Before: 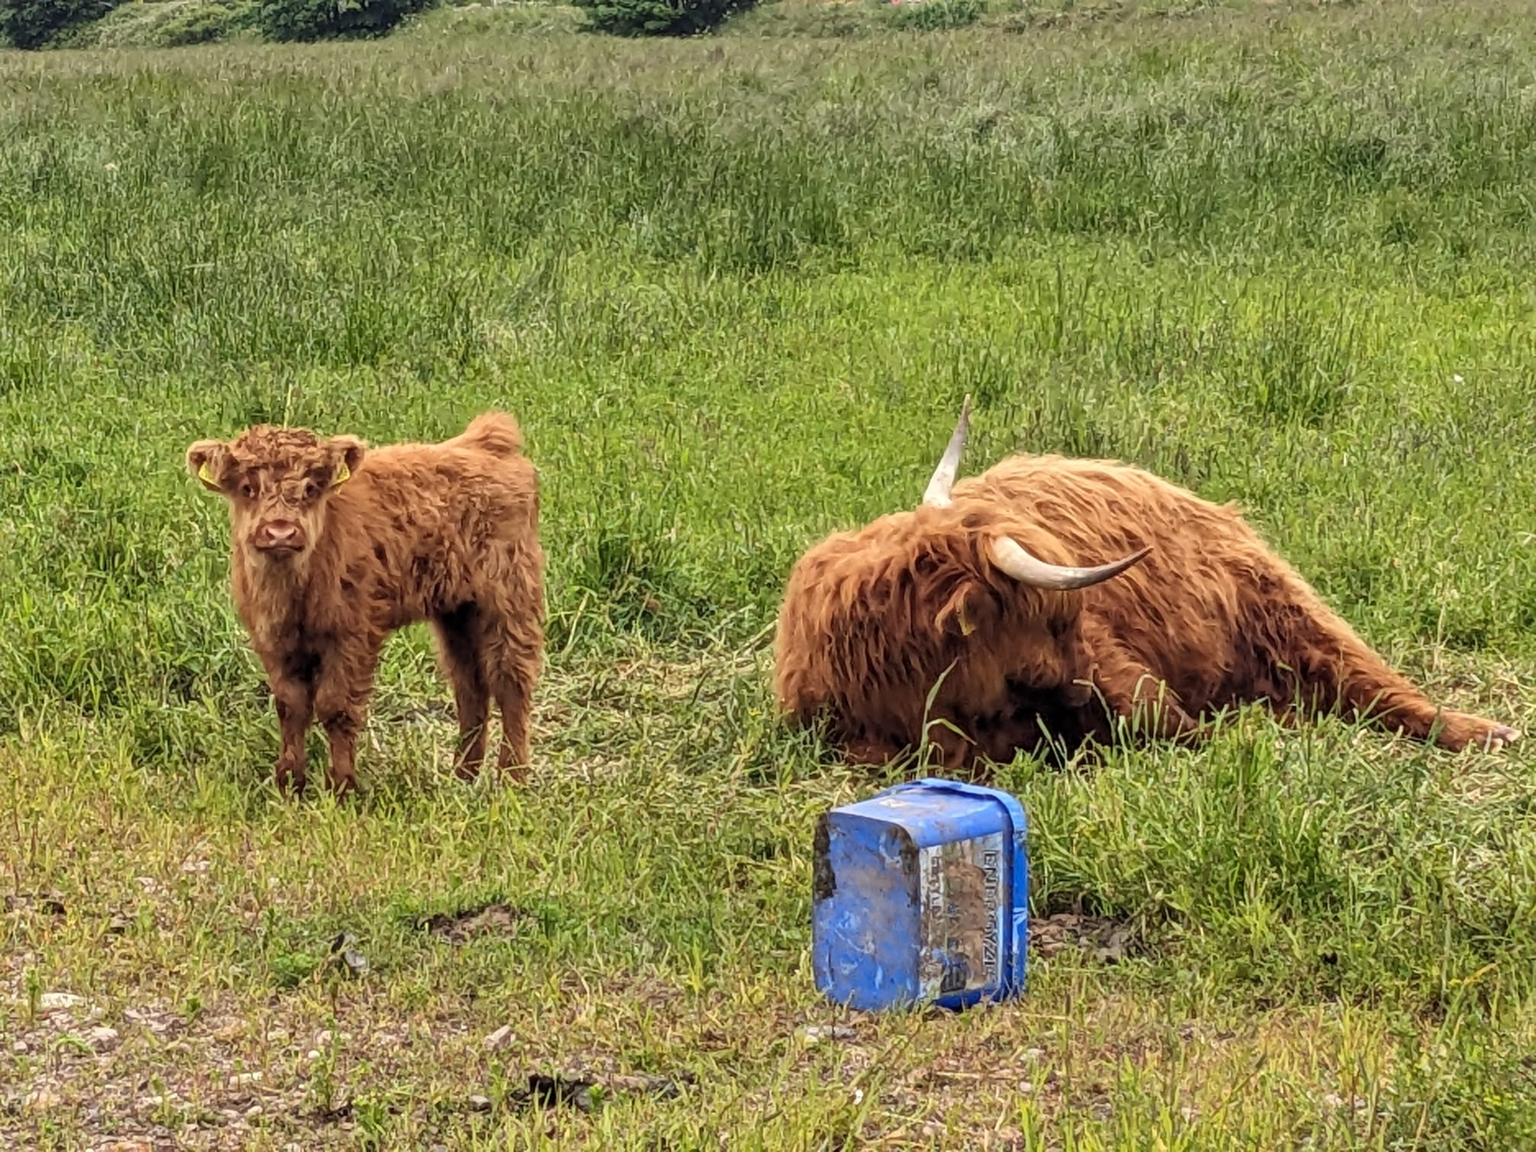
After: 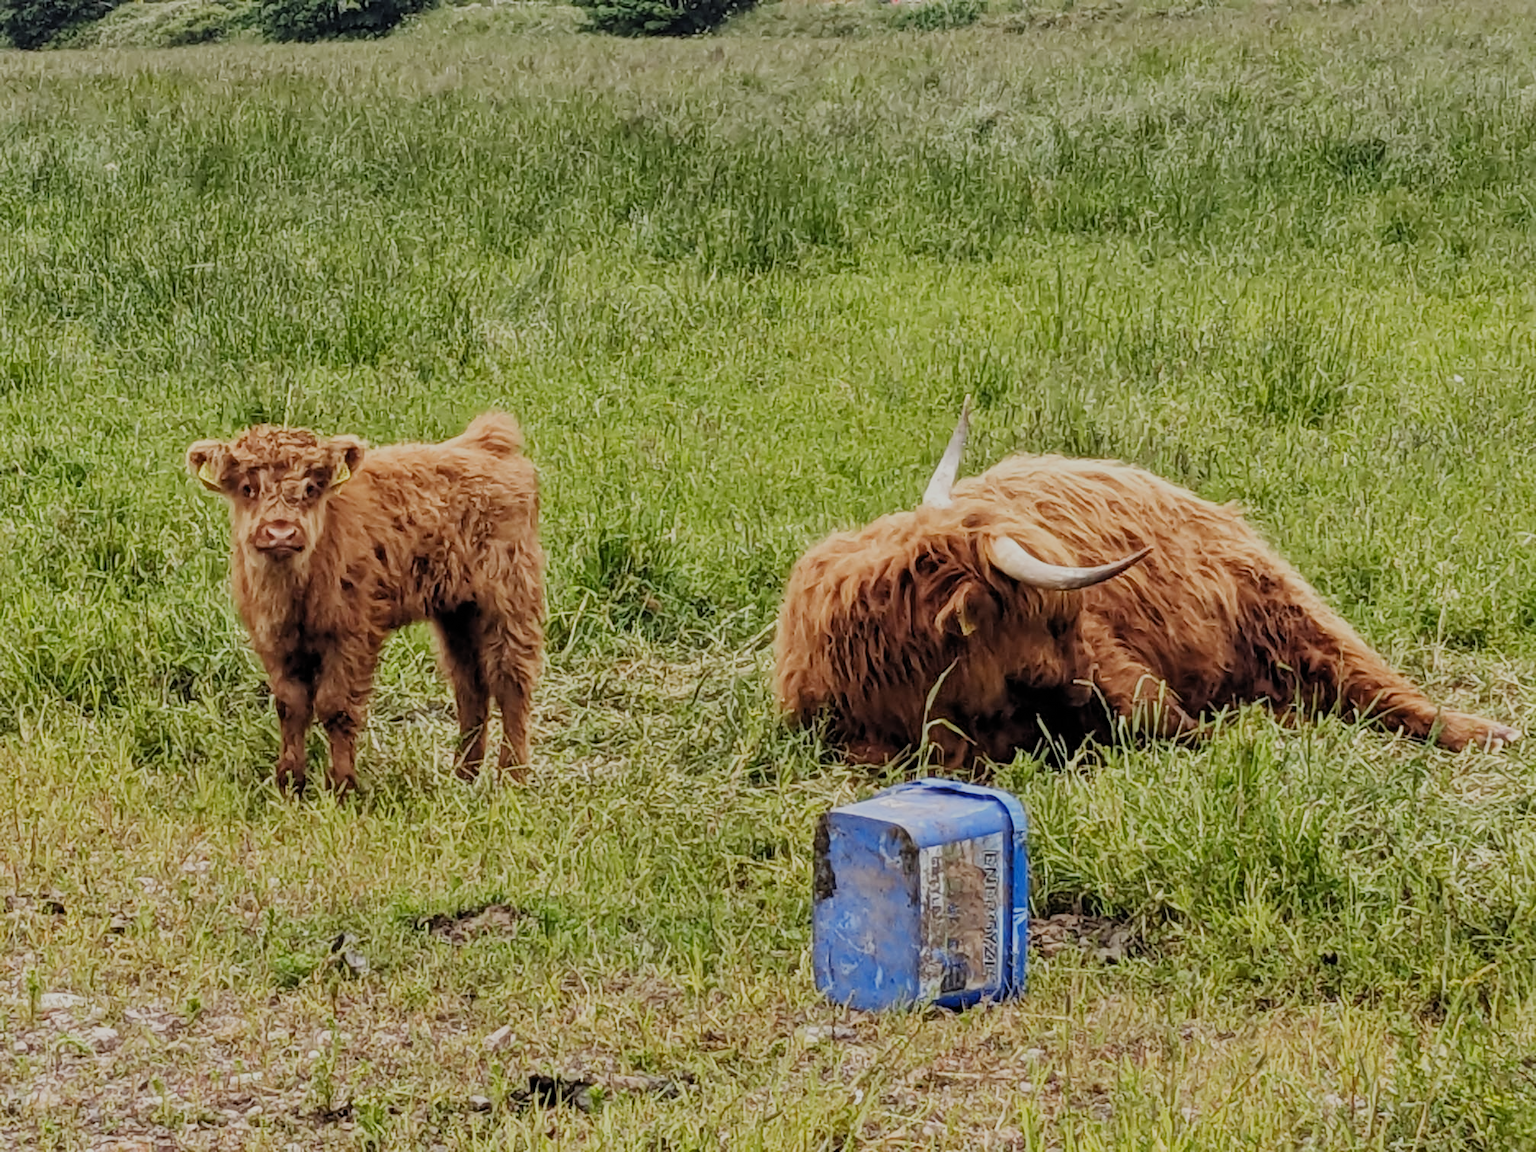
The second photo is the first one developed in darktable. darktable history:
filmic rgb: black relative exposure -7.65 EV, white relative exposure 4.56 EV, hardness 3.61, preserve chrominance no, color science v5 (2021), contrast in shadows safe, contrast in highlights safe
